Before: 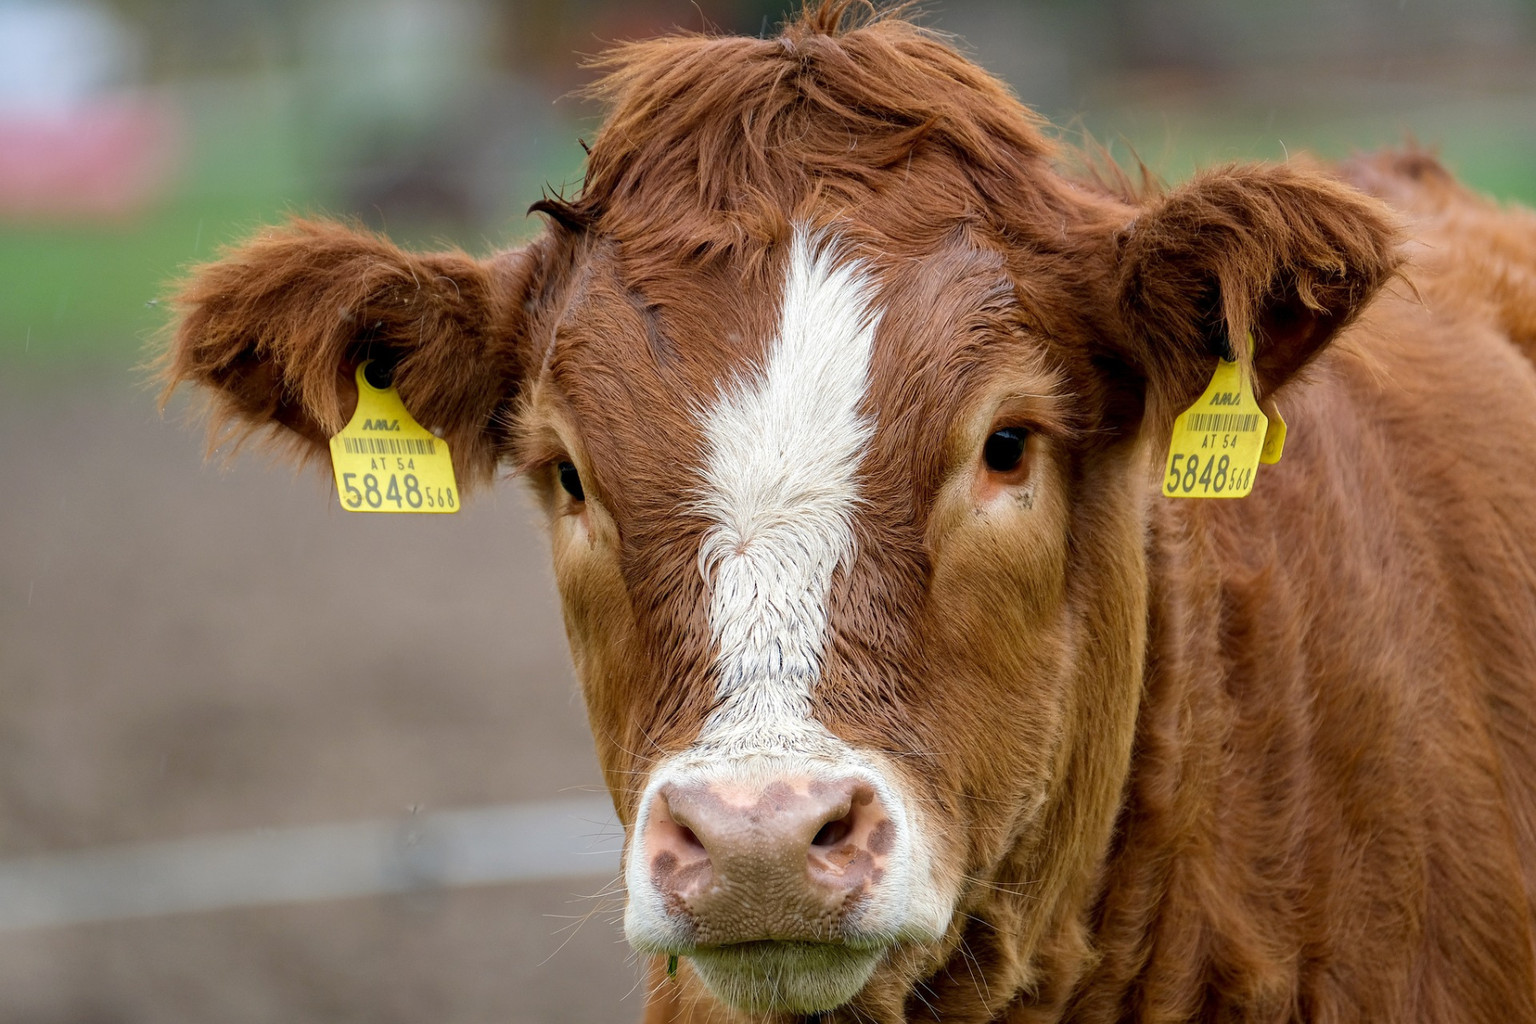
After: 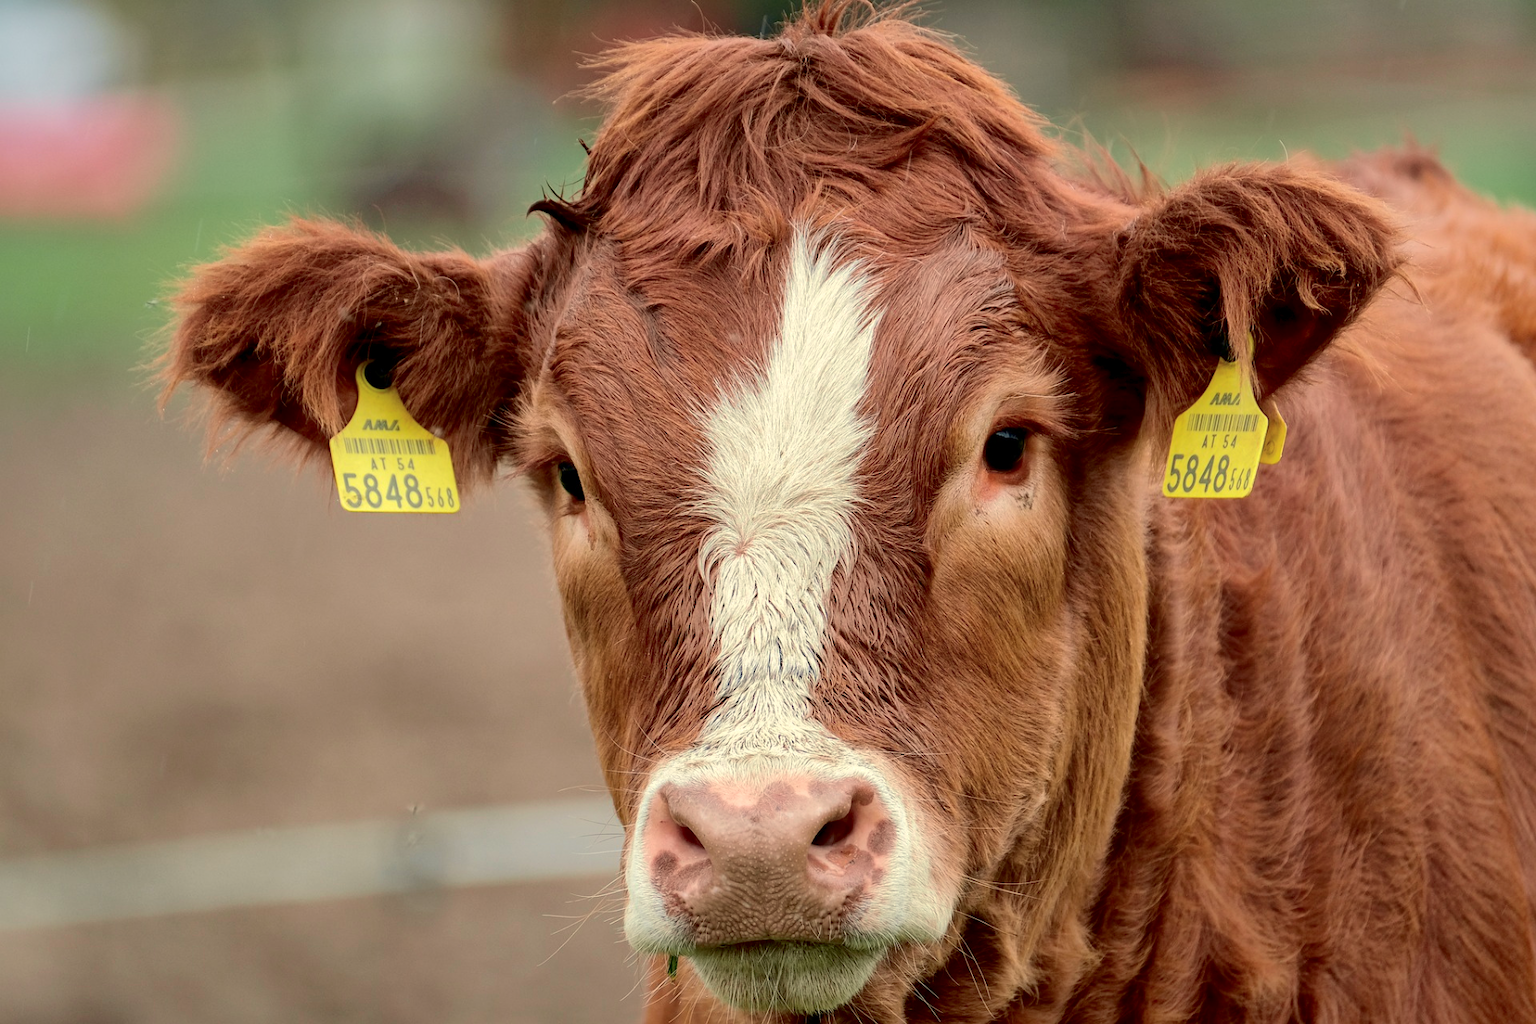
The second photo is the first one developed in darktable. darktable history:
white balance: red 1.029, blue 0.92
tone curve: curves: ch0 [(0.003, 0) (0.066, 0.023) (0.149, 0.094) (0.264, 0.238) (0.395, 0.421) (0.517, 0.56) (0.688, 0.743) (0.813, 0.846) (1, 1)]; ch1 [(0, 0) (0.164, 0.115) (0.337, 0.332) (0.39, 0.398) (0.464, 0.461) (0.501, 0.5) (0.521, 0.535) (0.571, 0.588) (0.652, 0.681) (0.733, 0.749) (0.811, 0.796) (1, 1)]; ch2 [(0, 0) (0.337, 0.382) (0.464, 0.476) (0.501, 0.502) (0.527, 0.54) (0.556, 0.567) (0.6, 0.59) (0.687, 0.675) (1, 1)], color space Lab, independent channels, preserve colors none
shadows and highlights: on, module defaults
